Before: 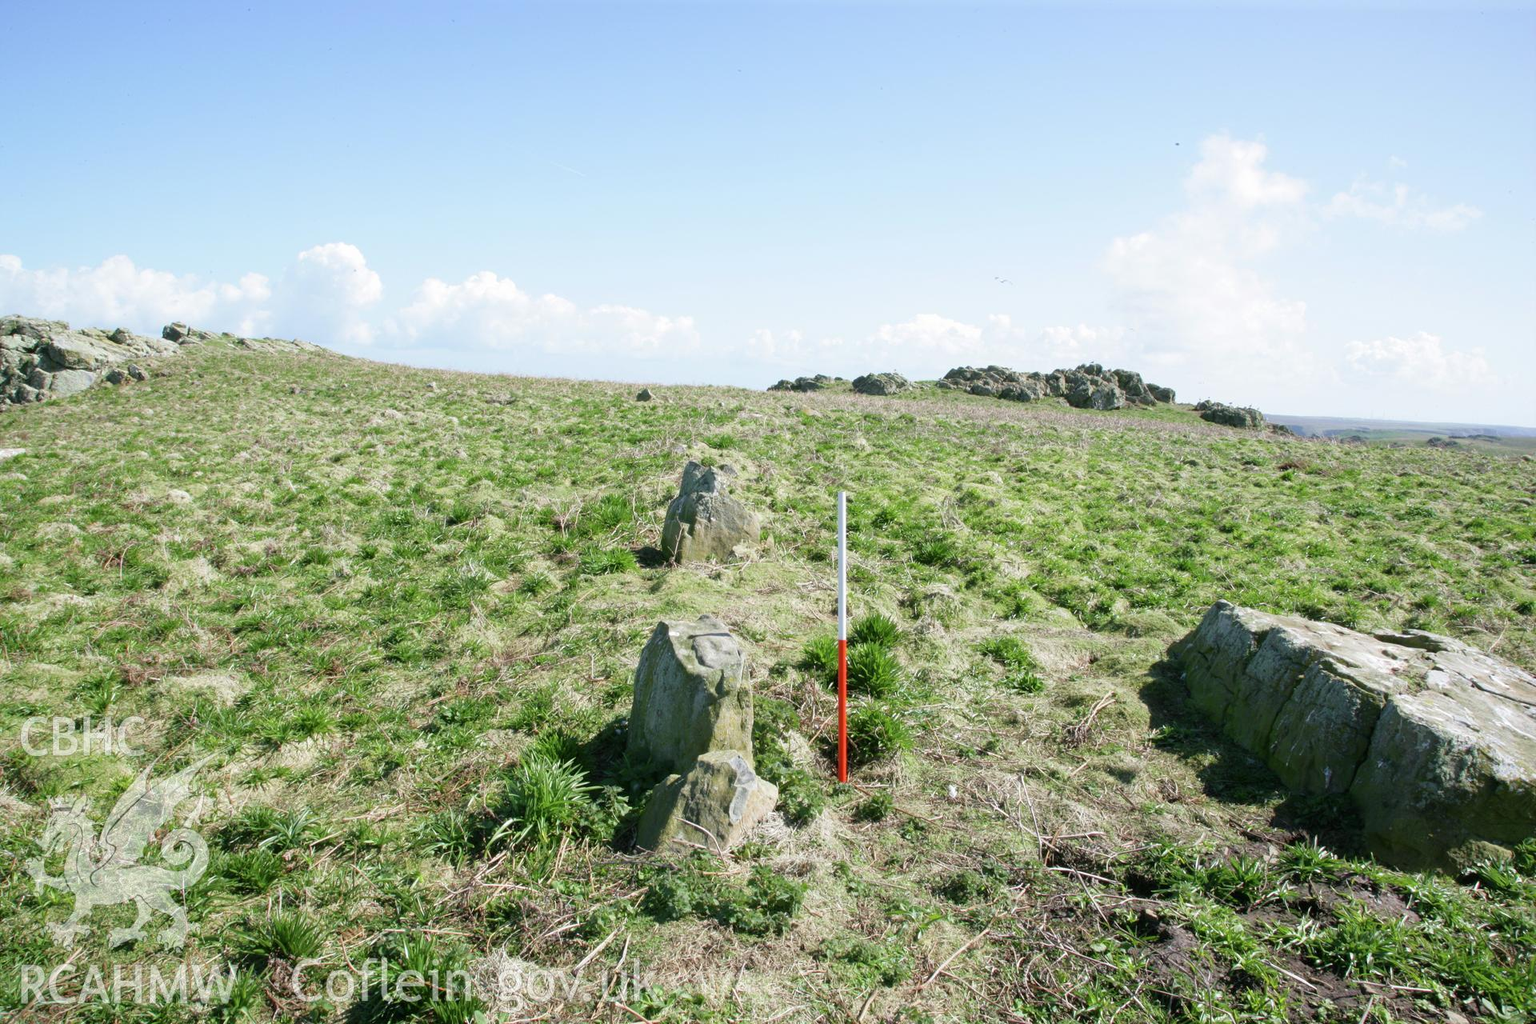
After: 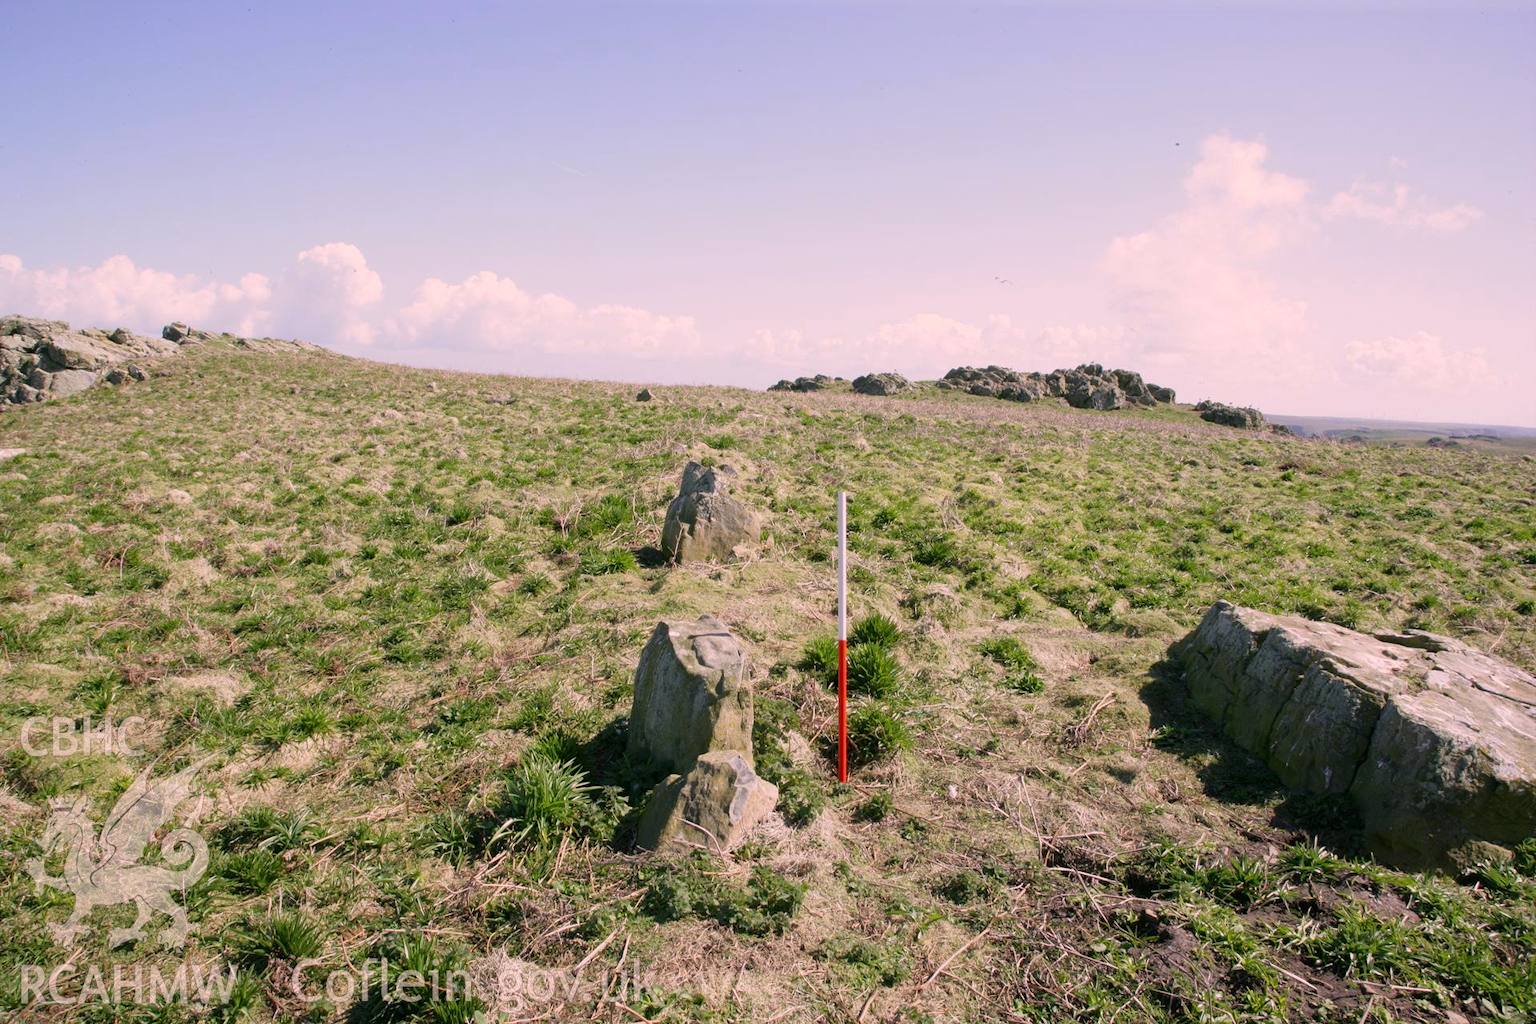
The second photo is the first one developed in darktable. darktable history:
color correction: highlights a* 14.75, highlights b* 4.9
exposure: exposure -0.274 EV, compensate exposure bias true, compensate highlight preservation false
